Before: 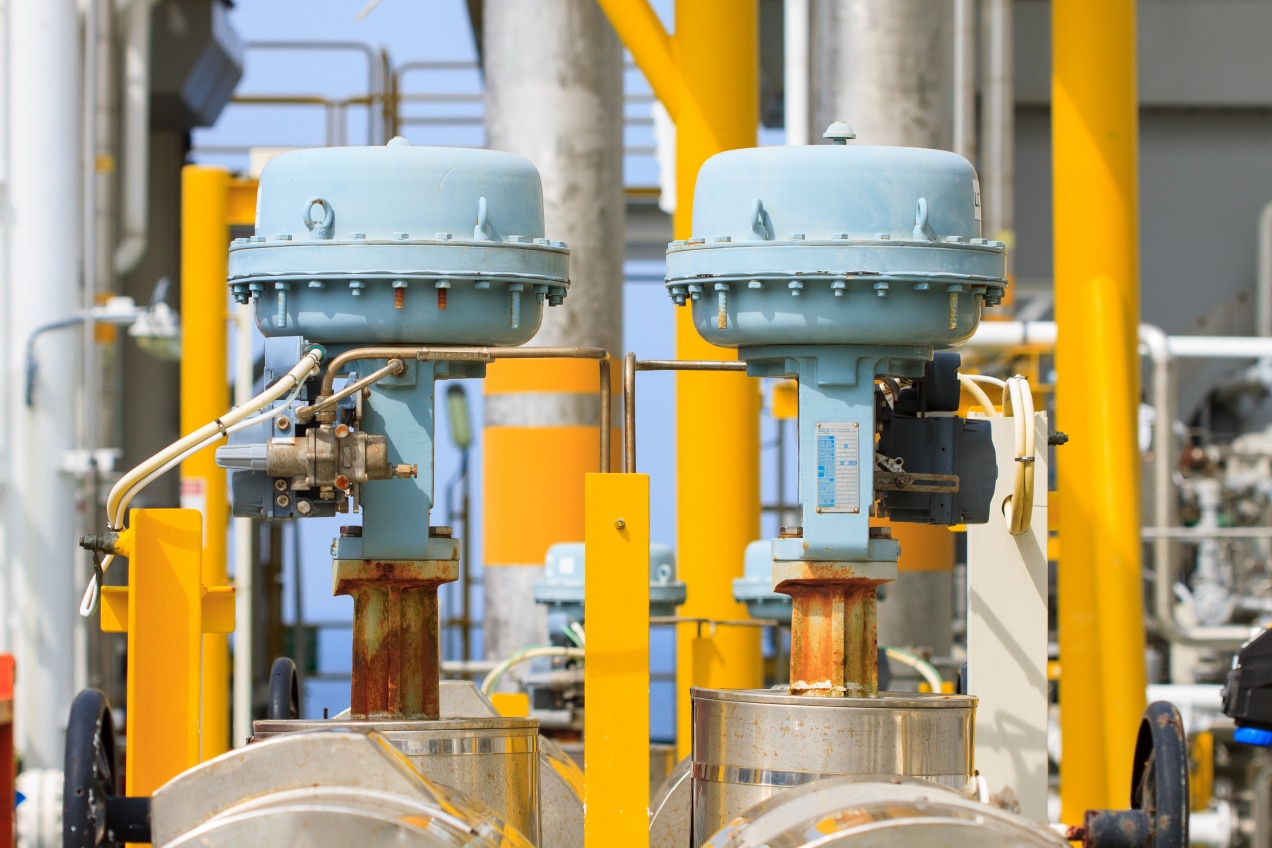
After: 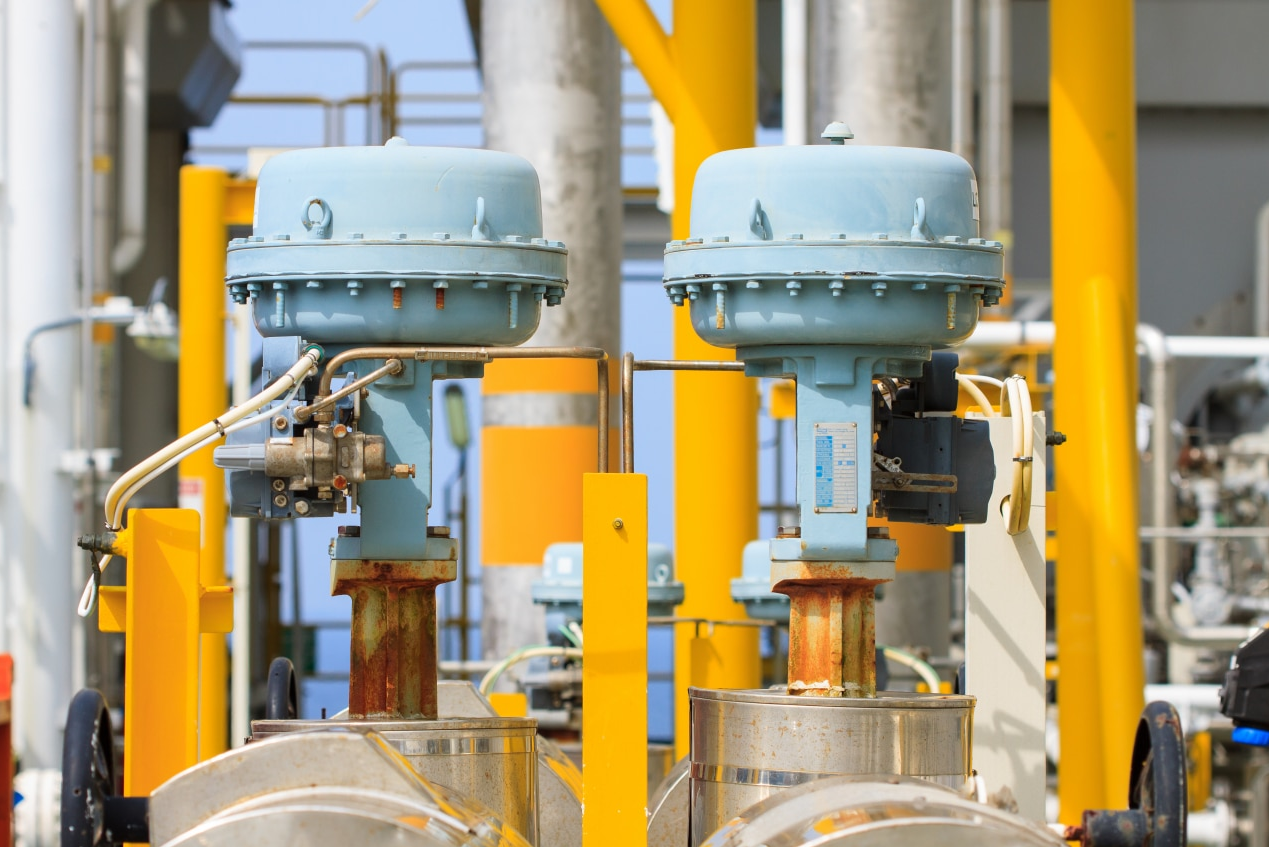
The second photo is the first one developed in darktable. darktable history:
crop: left 0.163%
color zones: curves: ch1 [(0.25, 0.5) (0.747, 0.71)]
